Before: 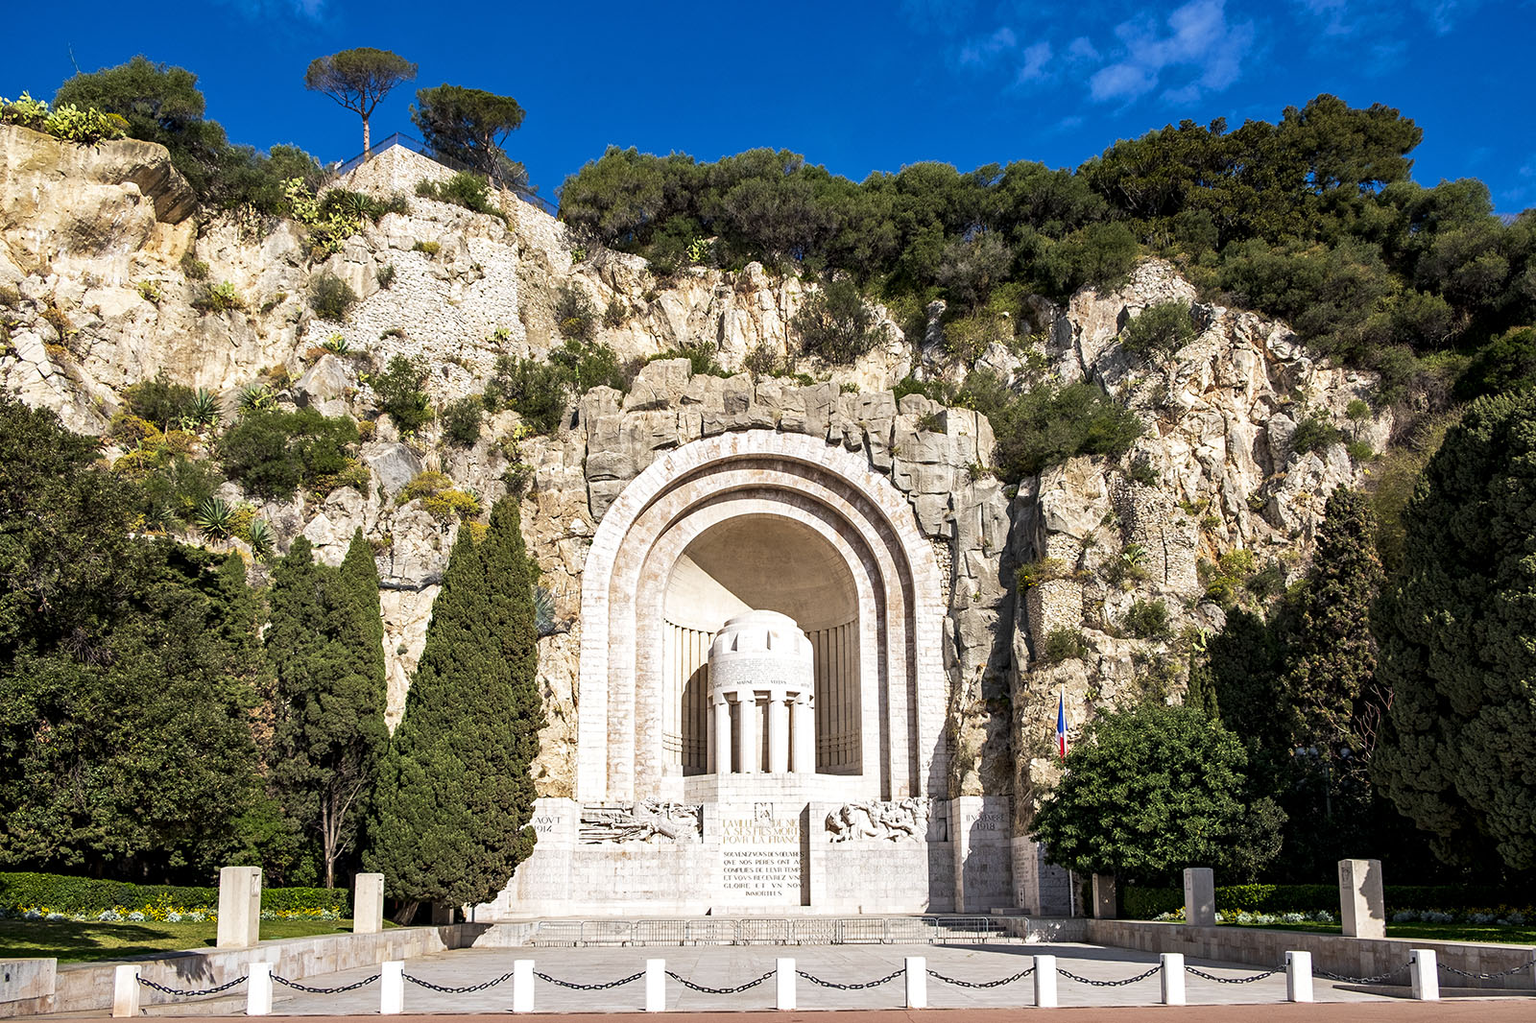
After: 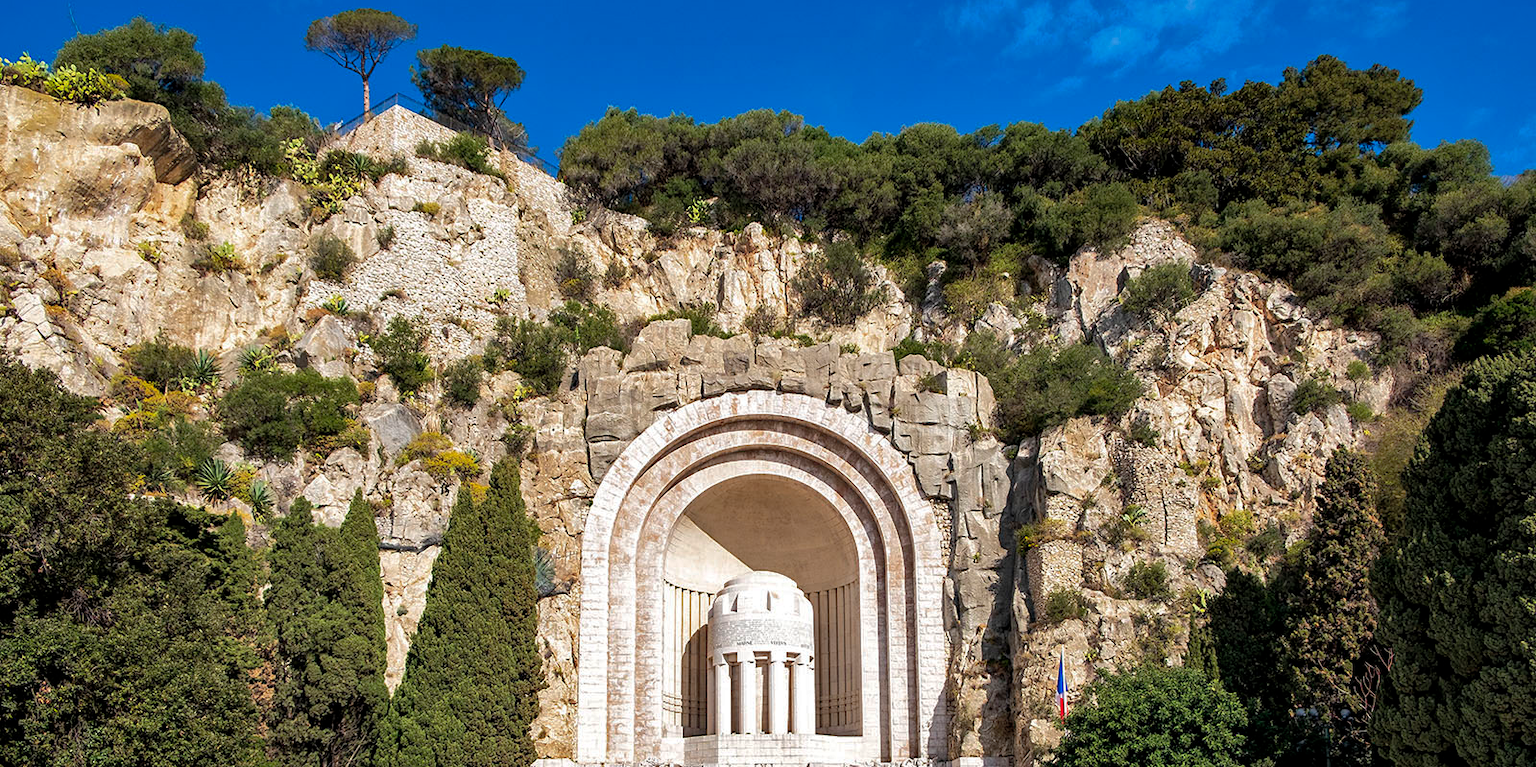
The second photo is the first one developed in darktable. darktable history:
crop: top 3.857%, bottom 21.132%
shadows and highlights: shadows 40, highlights -60
